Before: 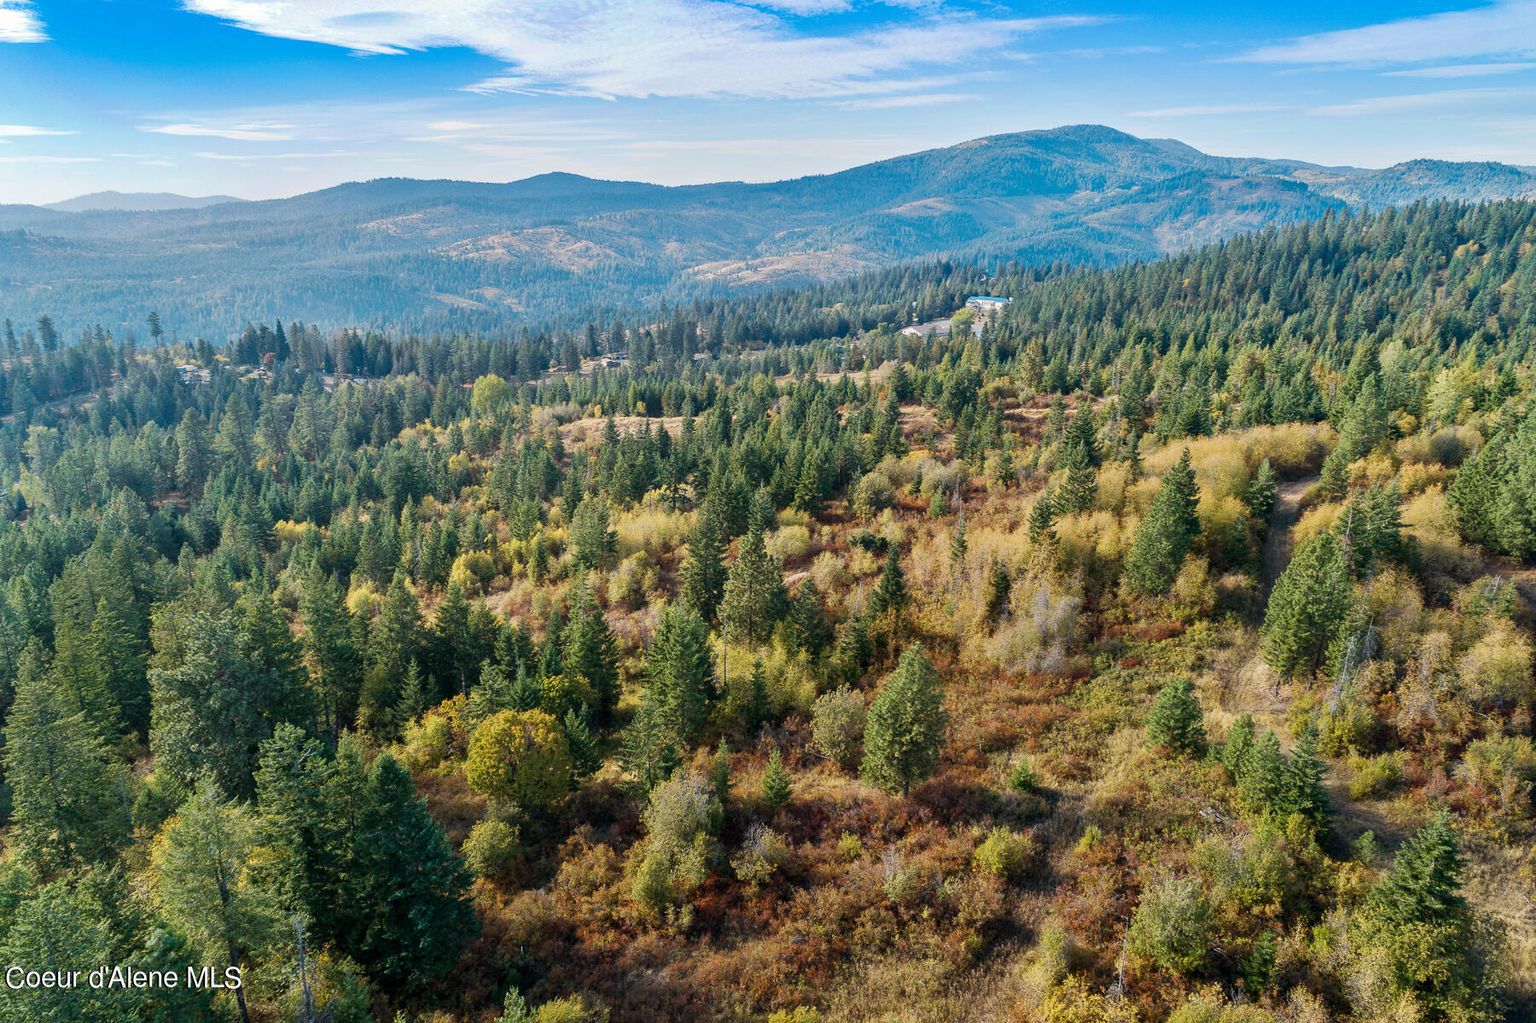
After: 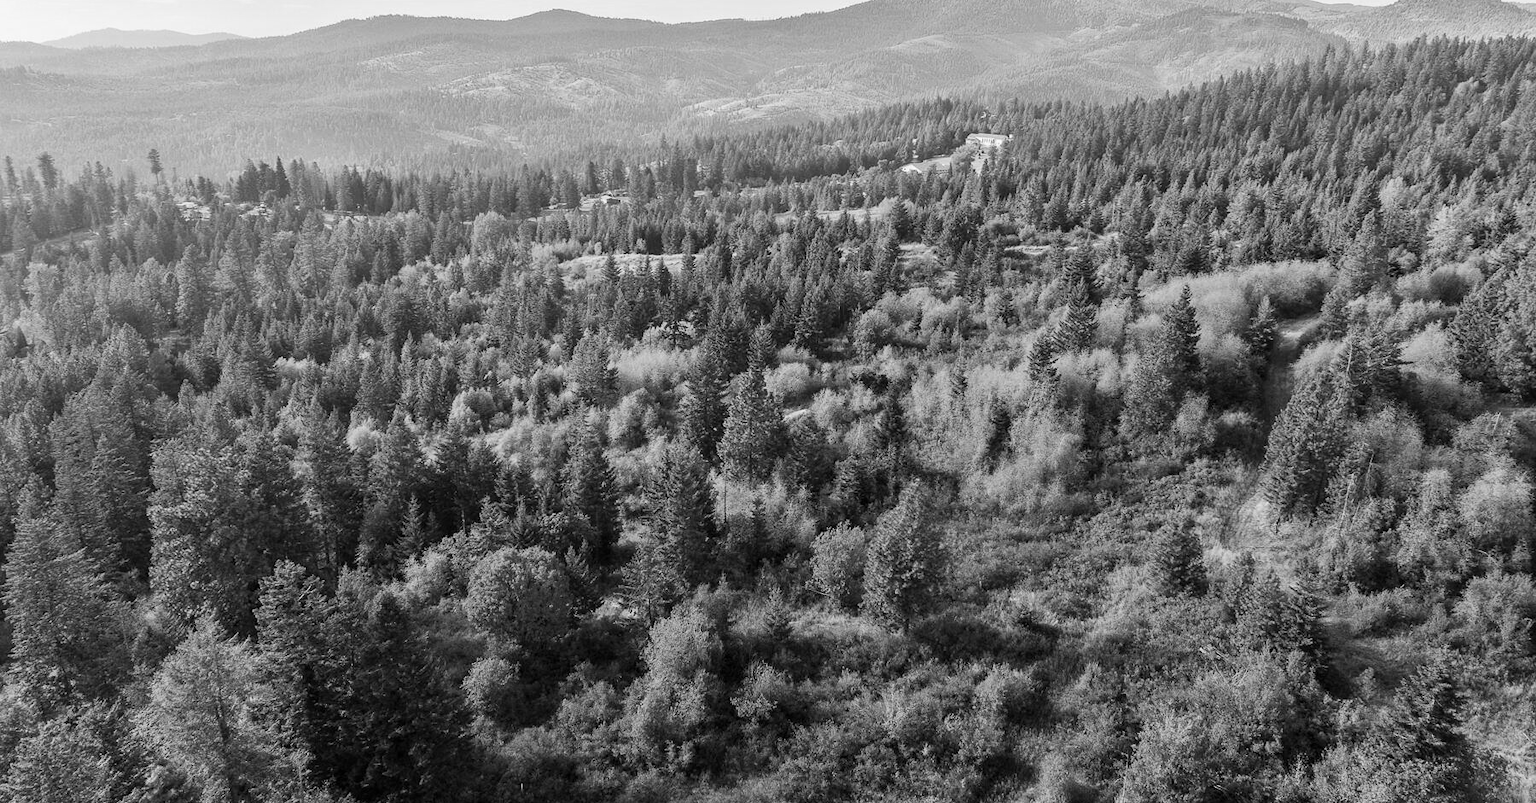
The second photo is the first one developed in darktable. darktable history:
contrast brightness saturation: contrast 0.15, brightness 0.054
color calibration: output gray [0.18, 0.41, 0.41, 0], x 0.372, y 0.386, temperature 4286.3 K
crop and rotate: top 15.956%, bottom 5.451%
